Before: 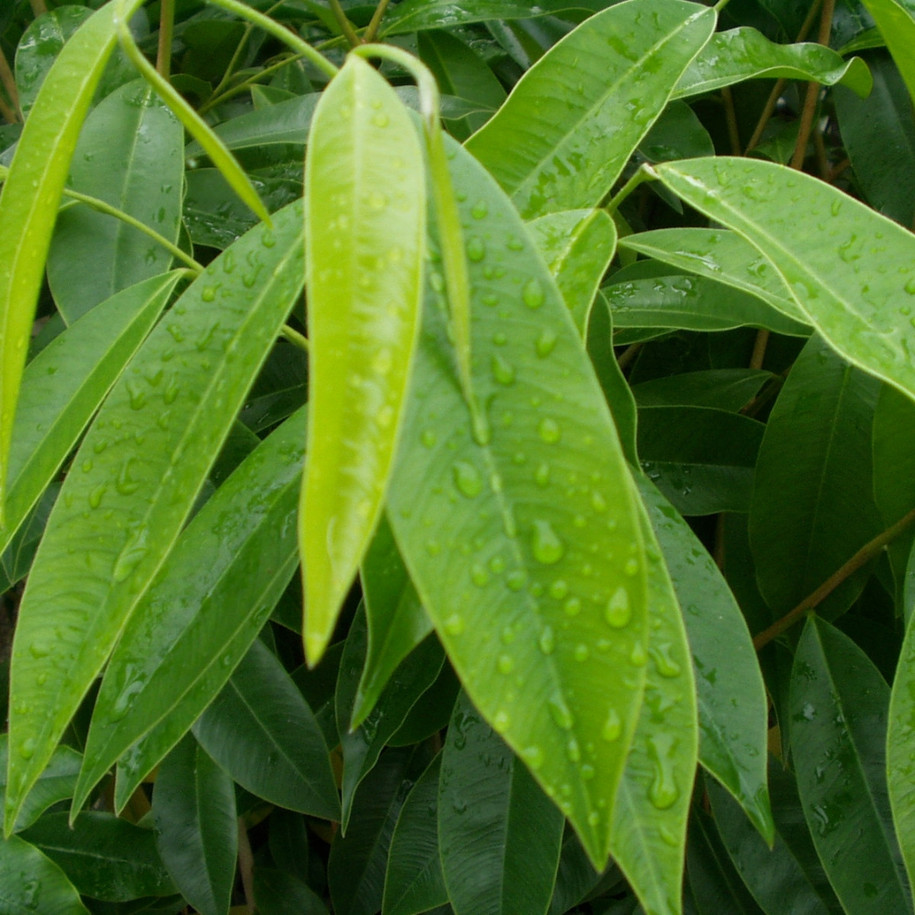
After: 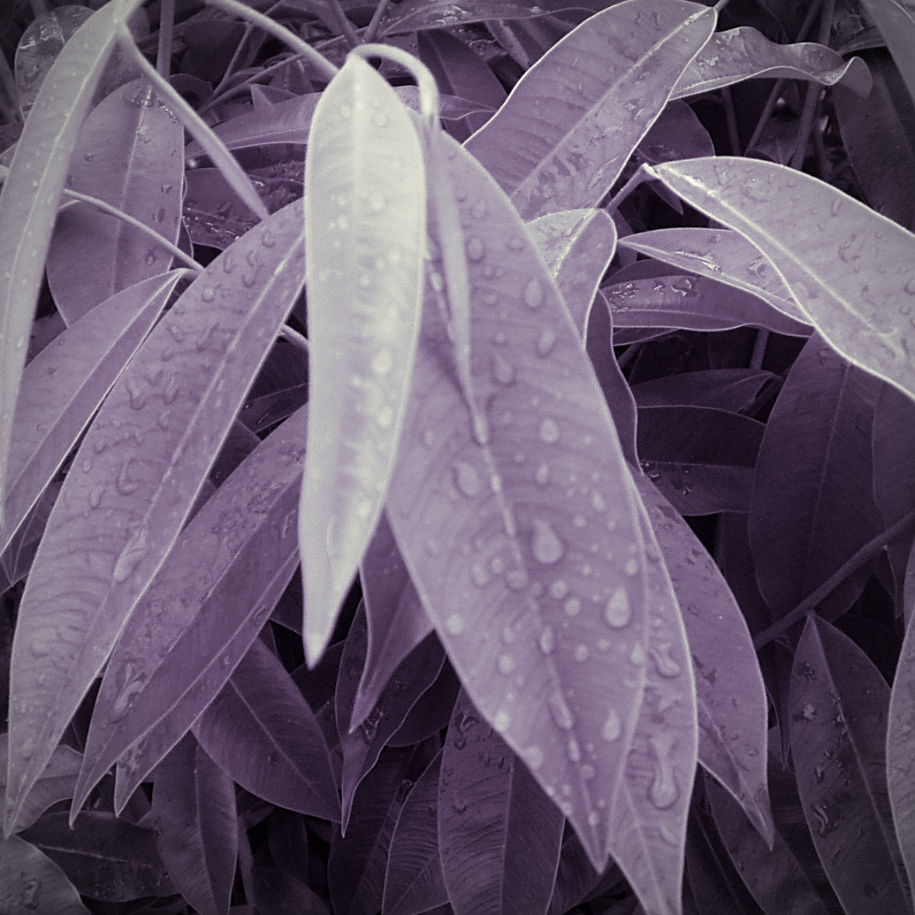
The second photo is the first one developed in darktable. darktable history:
exposure: black level correction 0, compensate exposure bias true, compensate highlight preservation false
white balance: red 1.138, green 0.996, blue 0.812
vignetting: automatic ratio true
tone equalizer: on, module defaults
color balance rgb: linear chroma grading › global chroma 15%, perceptual saturation grading › global saturation 30%
split-toning: shadows › hue 266.4°, shadows › saturation 0.4, highlights › hue 61.2°, highlights › saturation 0.3, compress 0%
color contrast: green-magenta contrast 0, blue-yellow contrast 0
sharpen: on, module defaults
